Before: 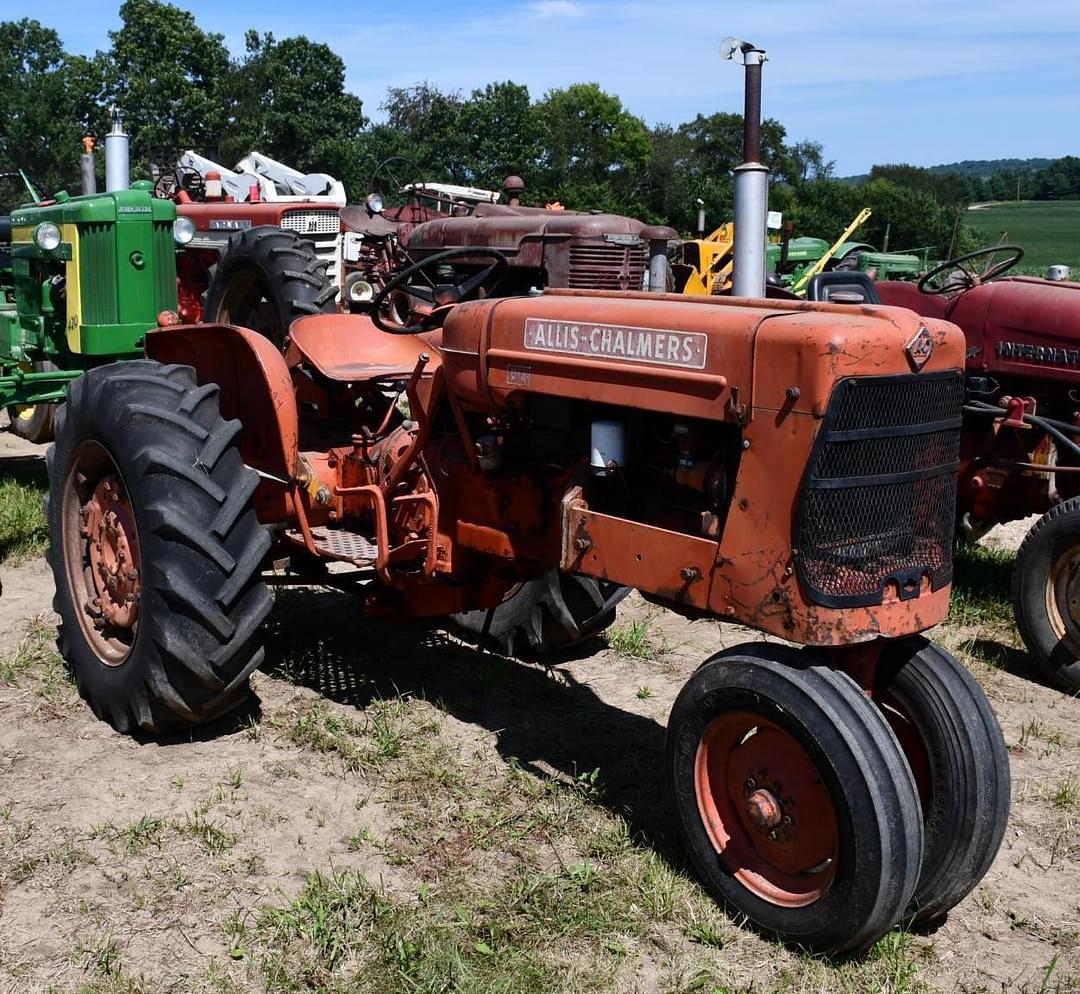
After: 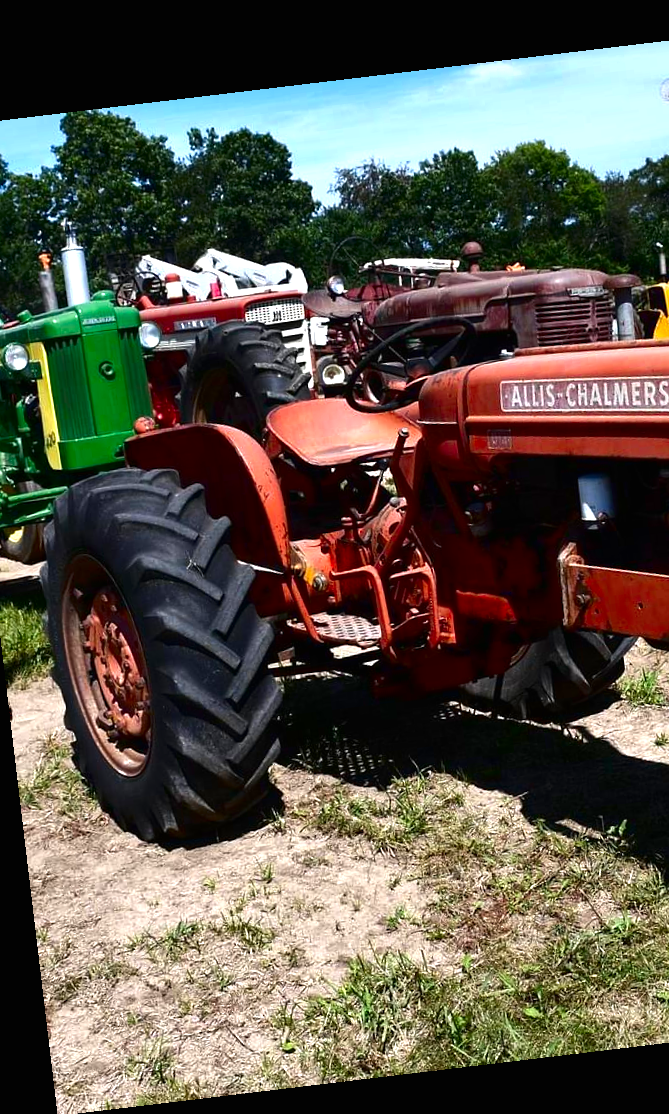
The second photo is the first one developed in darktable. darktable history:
crop: left 5.114%, right 38.589%
exposure: black level correction -0.002, exposure 0.708 EV, compensate exposure bias true, compensate highlight preservation false
contrast brightness saturation: brightness -0.25, saturation 0.2
rotate and perspective: rotation -6.83°, automatic cropping off
